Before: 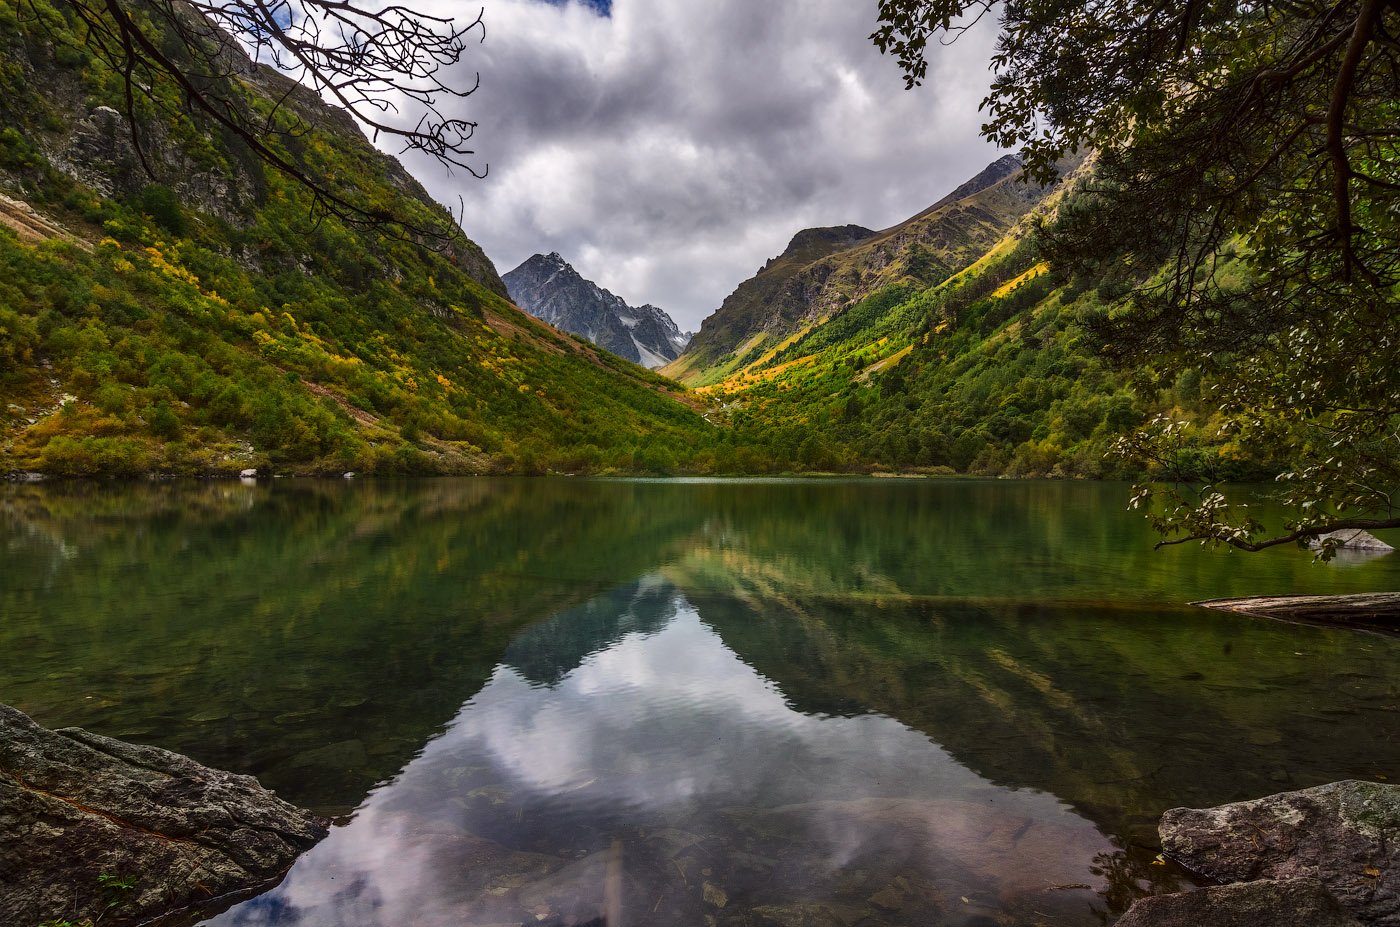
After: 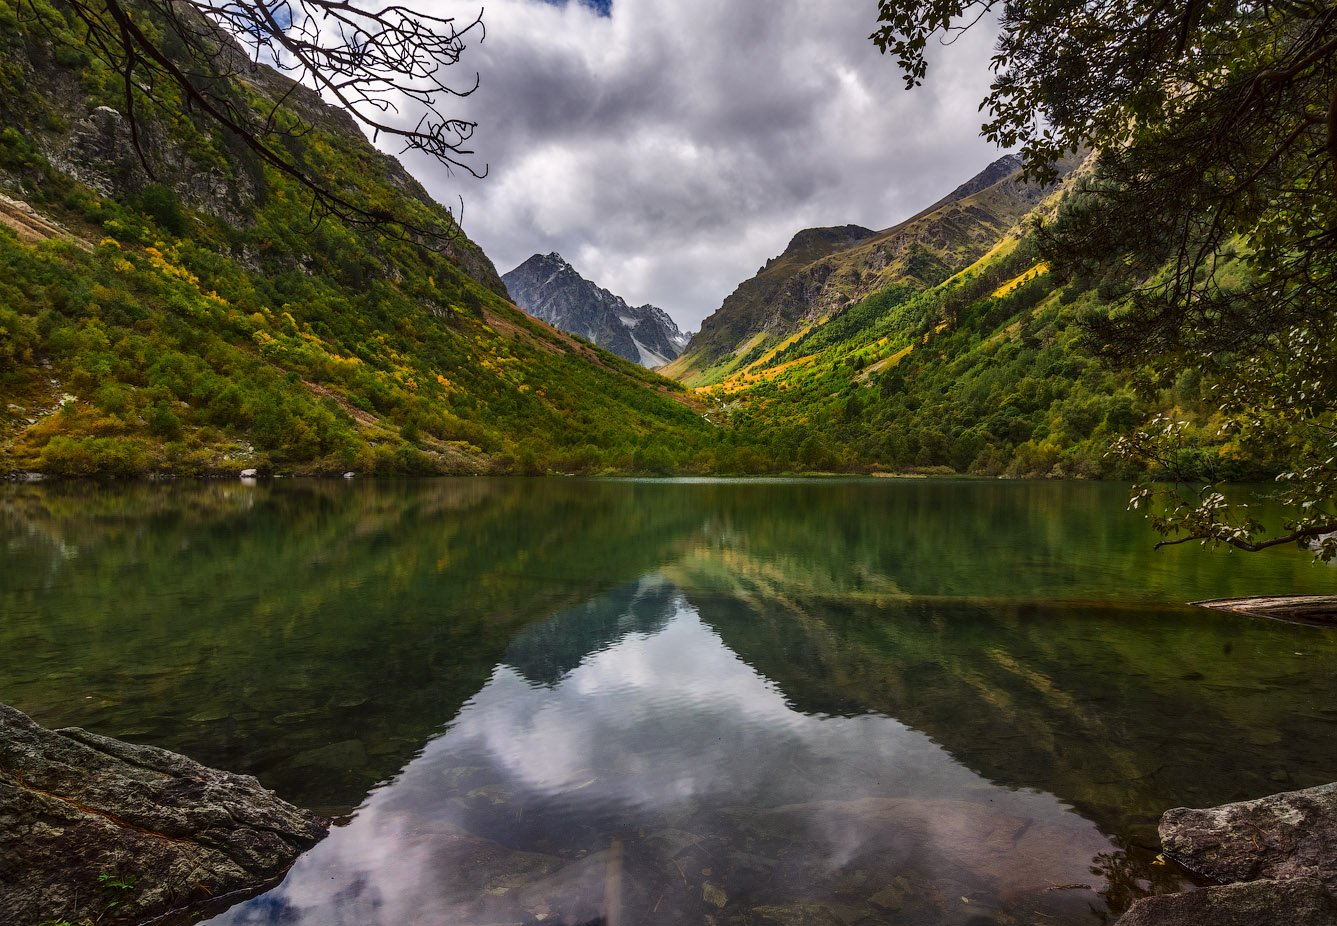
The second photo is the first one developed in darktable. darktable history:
crop: right 4.47%, bottom 0.035%
